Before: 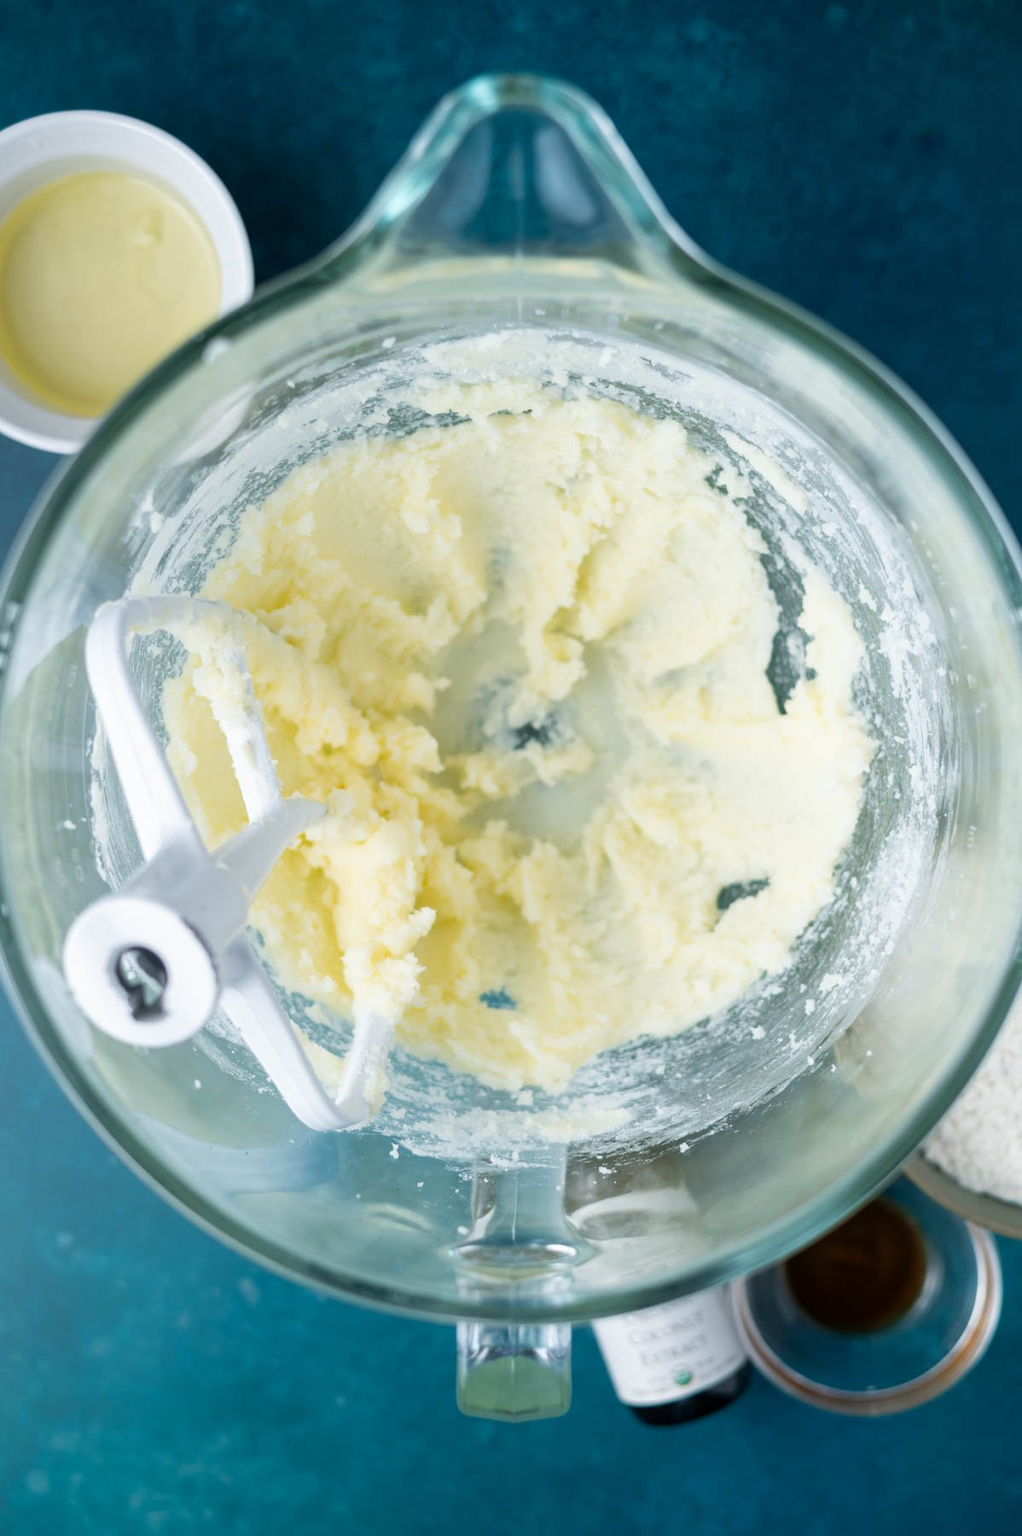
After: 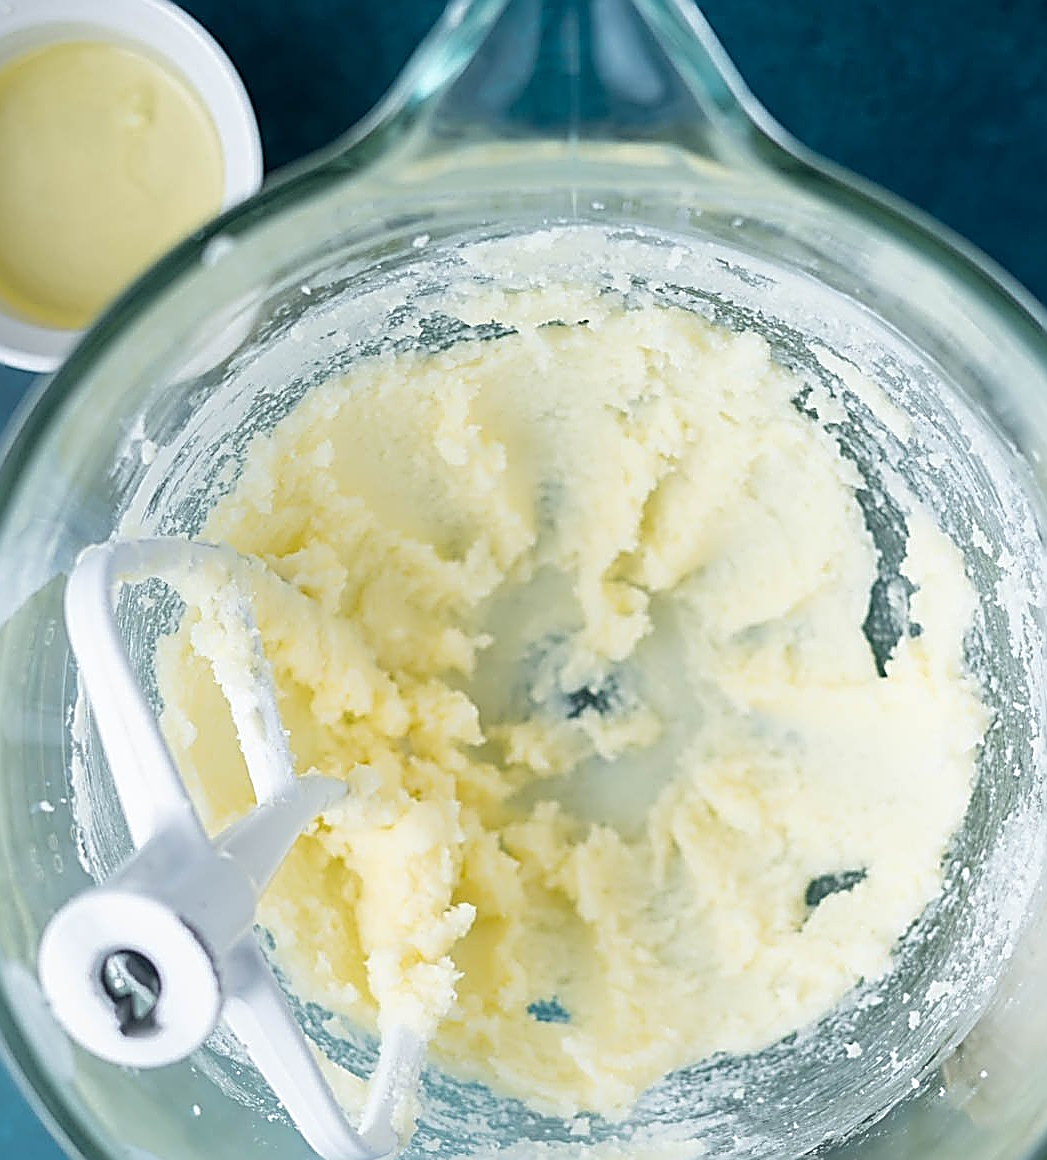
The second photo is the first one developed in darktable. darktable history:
sharpen: amount 1.994
crop: left 2.938%, top 8.907%, right 9.608%, bottom 26.649%
